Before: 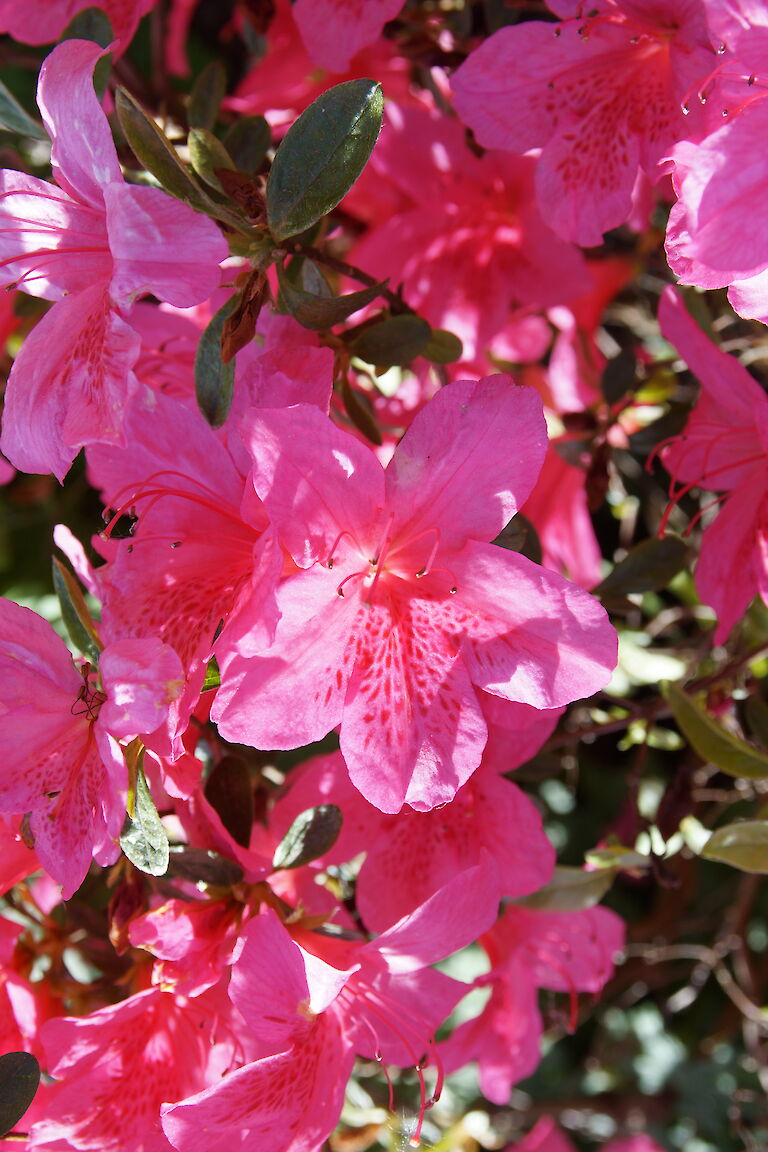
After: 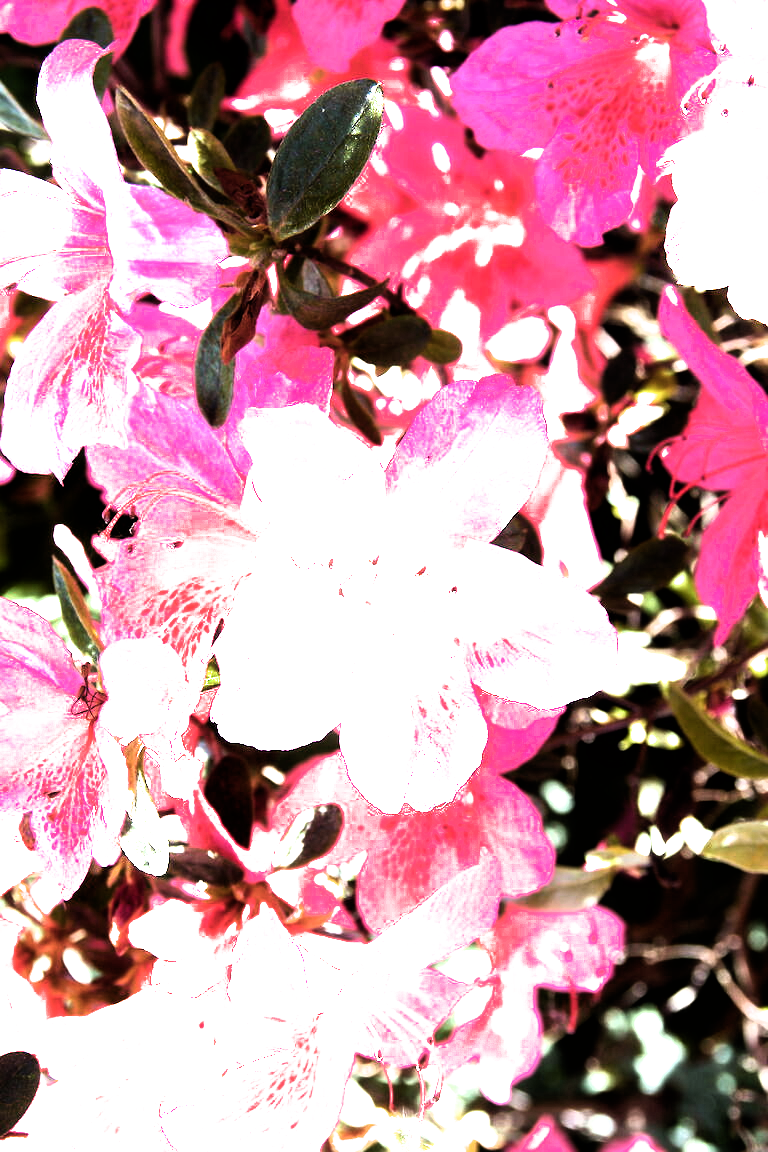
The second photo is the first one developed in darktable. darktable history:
haze removal: strength -0.1, adaptive false
color balance rgb: shadows lift › luminance -20%, power › hue 72.24°, highlights gain › luminance 15%, global offset › hue 171.6°, perceptual saturation grading › global saturation 14.09%, perceptual saturation grading › highlights -25%, perceptual saturation grading › shadows 25%, global vibrance 25%, contrast 10%
velvia: strength 9.25%
exposure: black level correction 0, exposure 0.9 EV, compensate highlight preservation false
filmic rgb: black relative exposure -8.2 EV, white relative exposure 2.2 EV, threshold 3 EV, hardness 7.11, latitude 85.74%, contrast 1.696, highlights saturation mix -4%, shadows ↔ highlights balance -2.69%, color science v5 (2021), contrast in shadows safe, contrast in highlights safe, enable highlight reconstruction true
